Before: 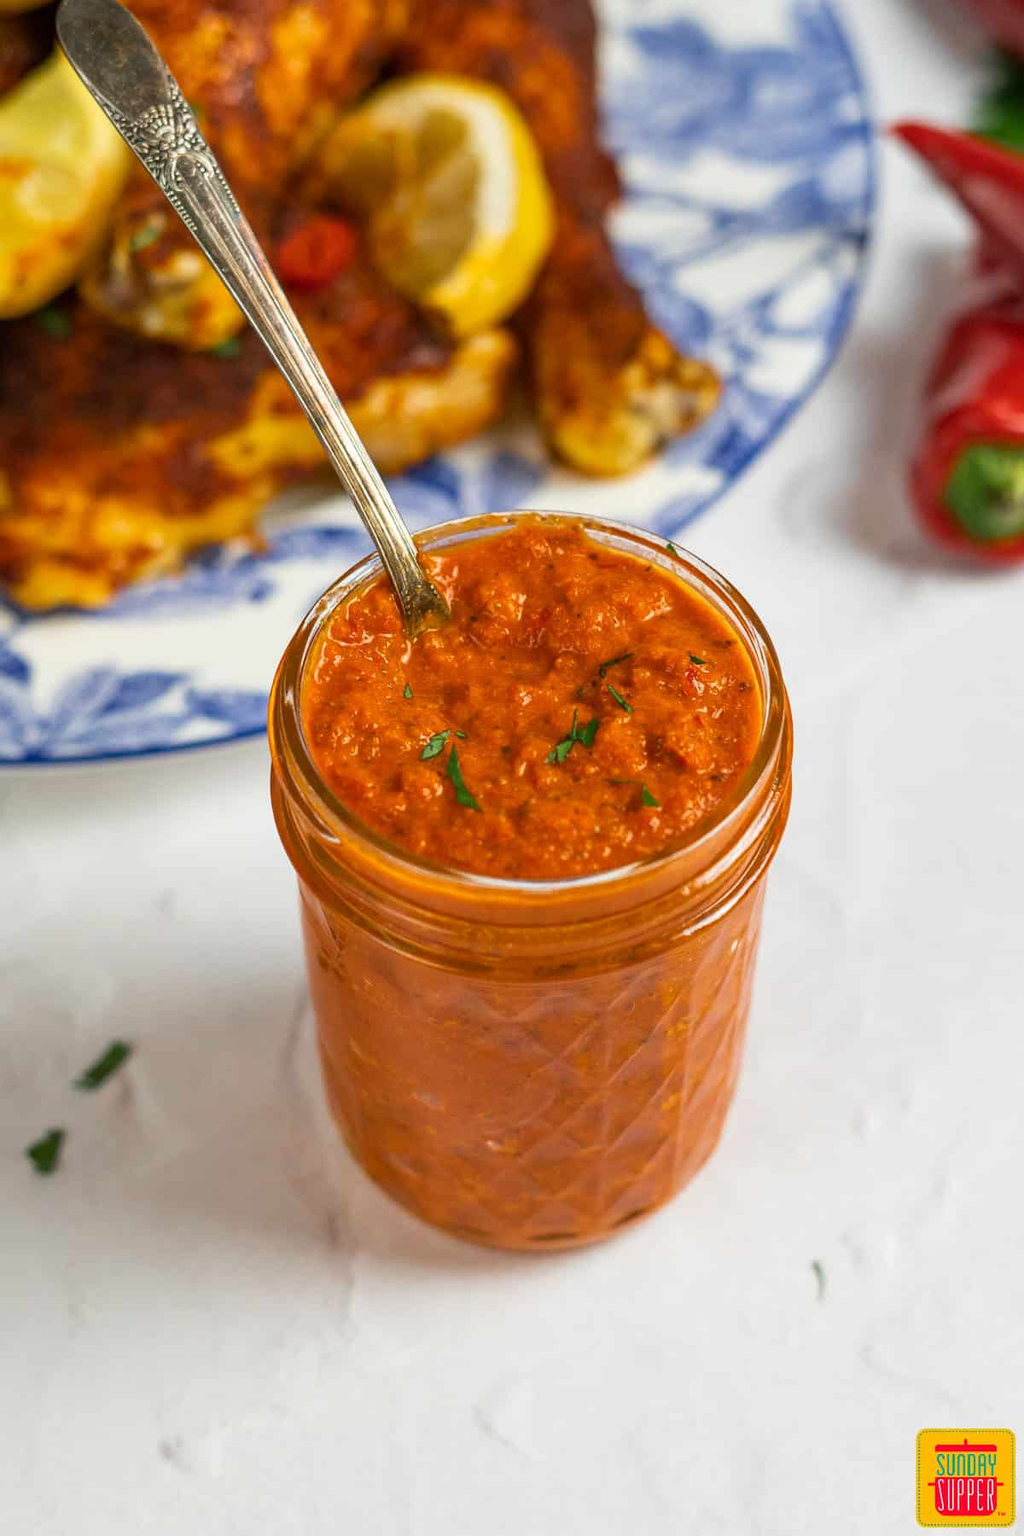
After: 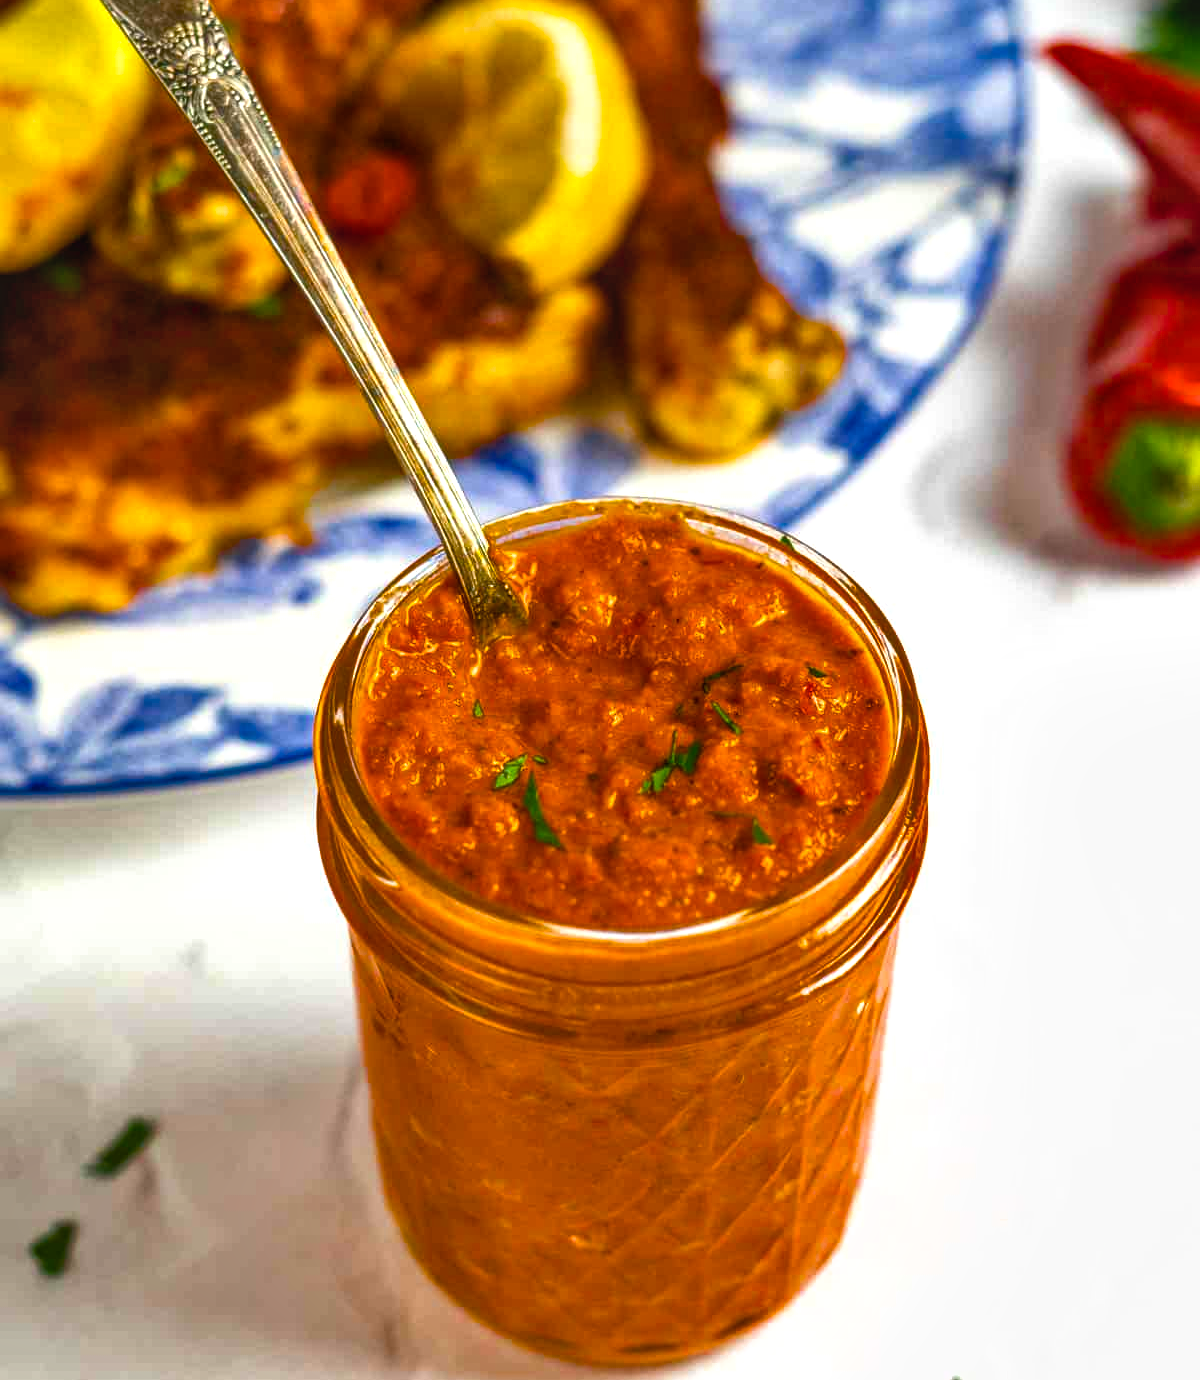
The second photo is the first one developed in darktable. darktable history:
shadows and highlights: soften with gaussian
color balance rgb: linear chroma grading › global chroma 9%, perceptual saturation grading › global saturation 36%, perceptual saturation grading › shadows 35%, perceptual brilliance grading › global brilliance 15%, perceptual brilliance grading › shadows -35%, global vibrance 15%
crop: top 5.667%, bottom 17.637%
local contrast: detail 110%
